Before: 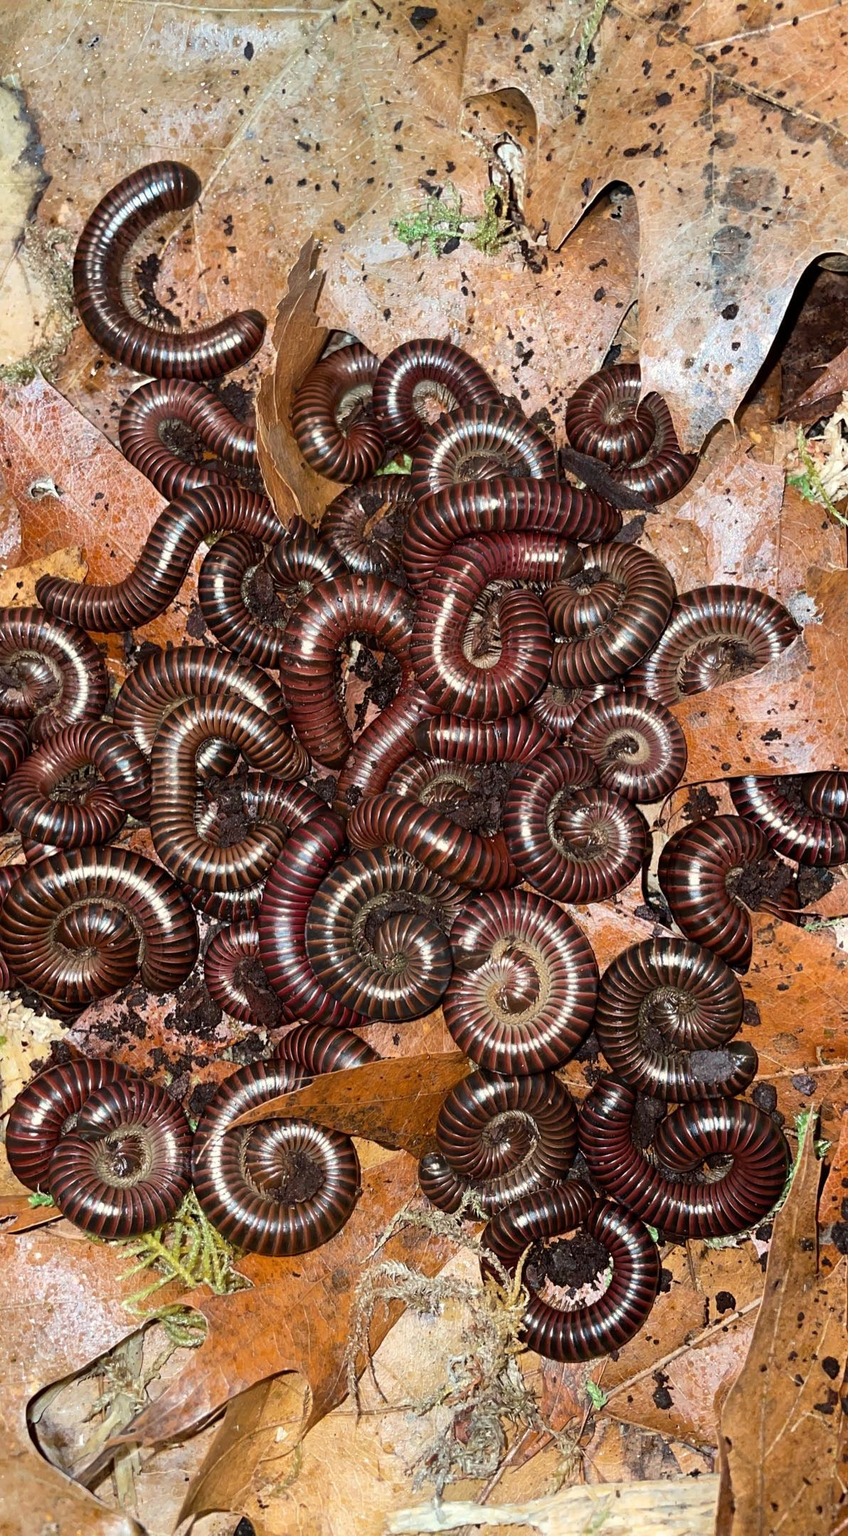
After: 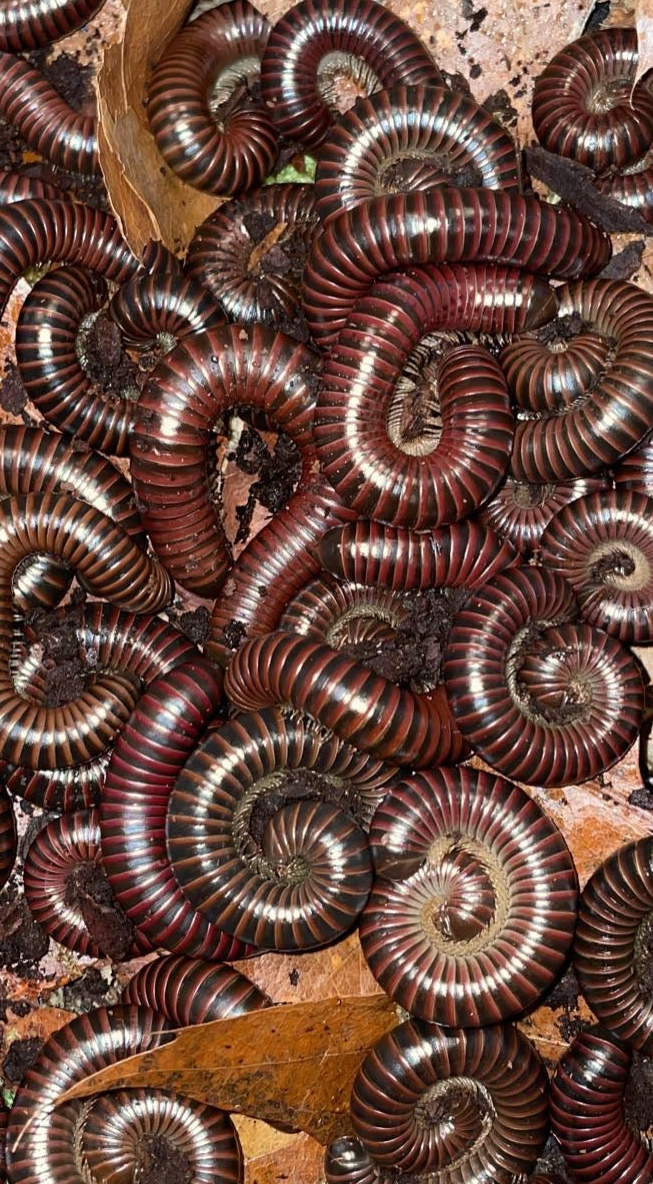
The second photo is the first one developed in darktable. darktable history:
crop and rotate: left 22.083%, top 22.383%, right 23.108%, bottom 22.709%
